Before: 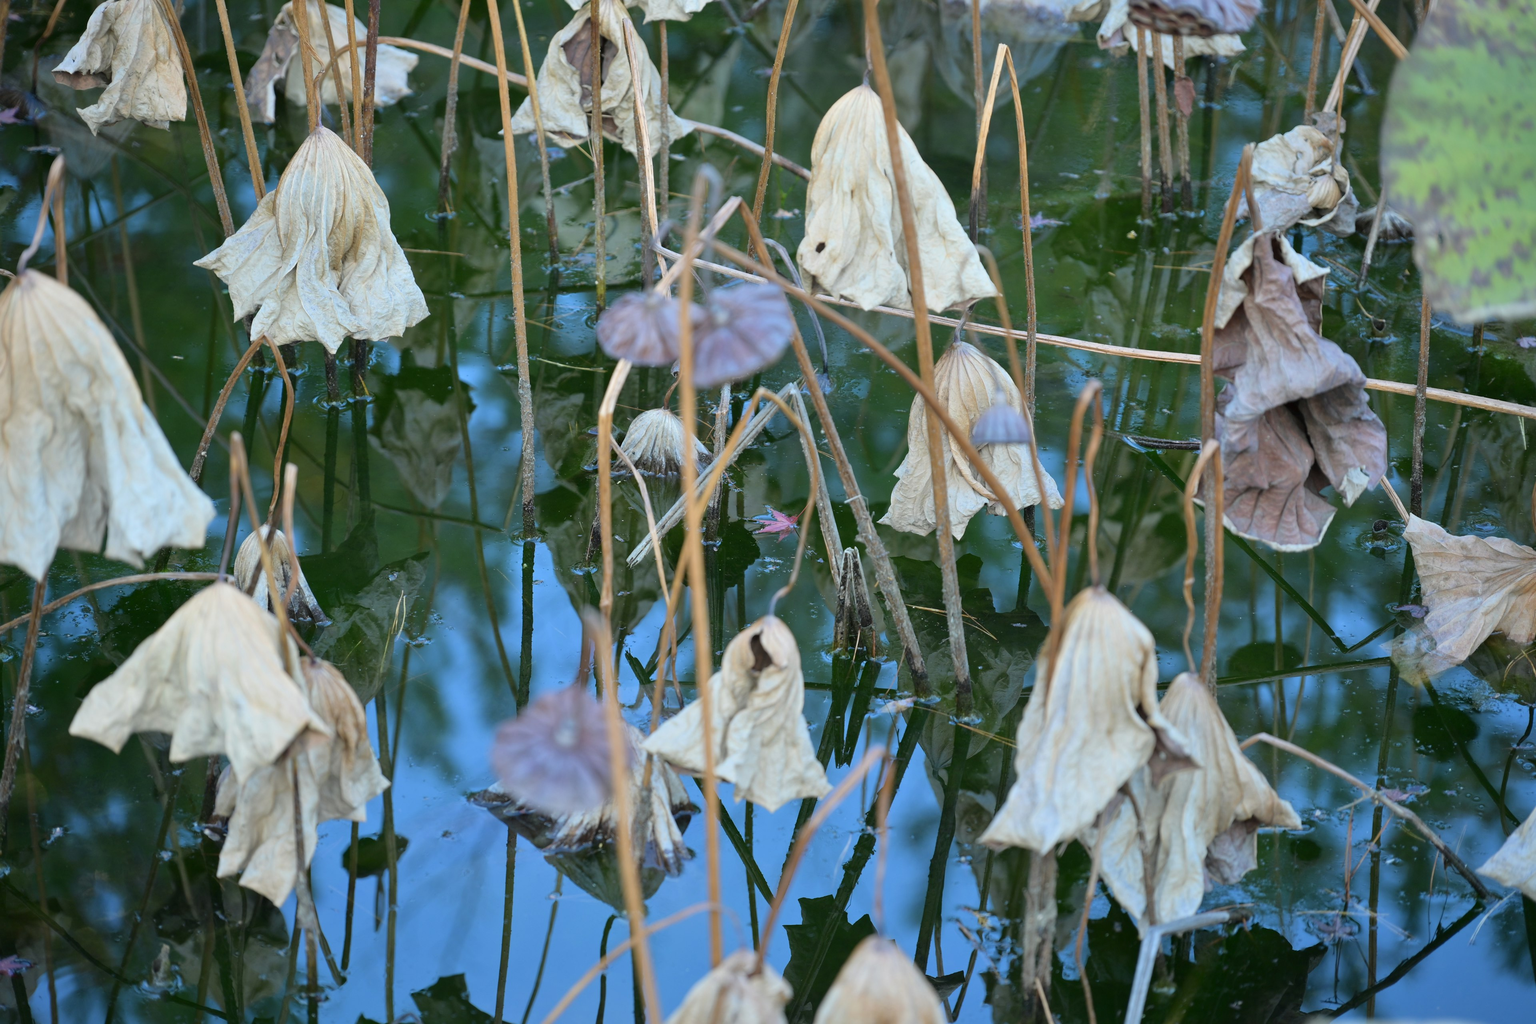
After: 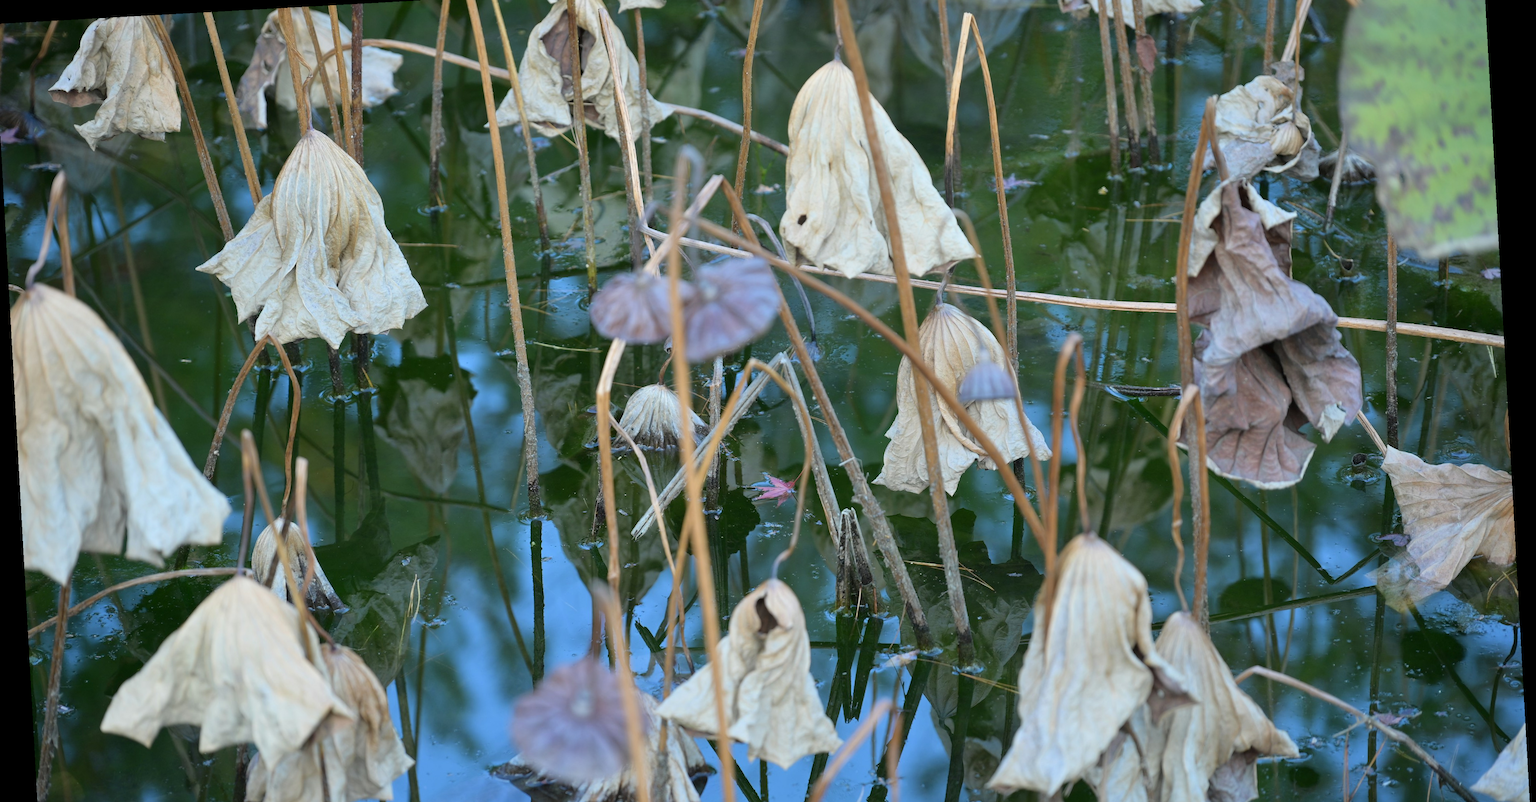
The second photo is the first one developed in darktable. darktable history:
crop: left 0.387%, top 5.469%, bottom 19.809%
rotate and perspective: rotation -3.18°, automatic cropping off
